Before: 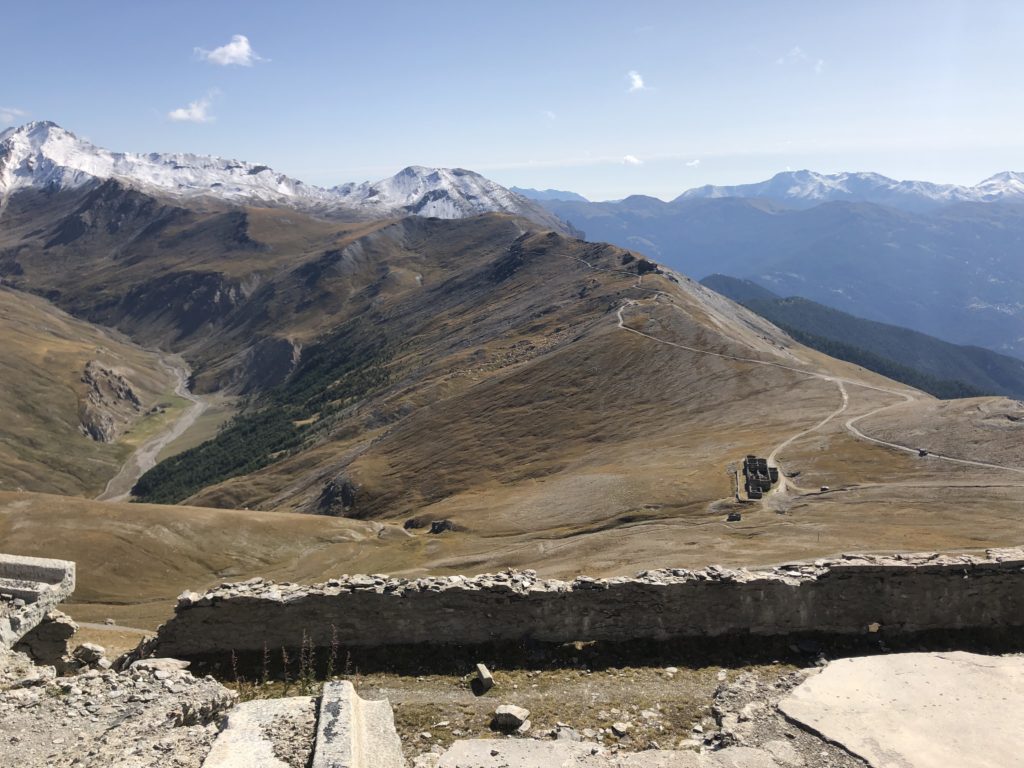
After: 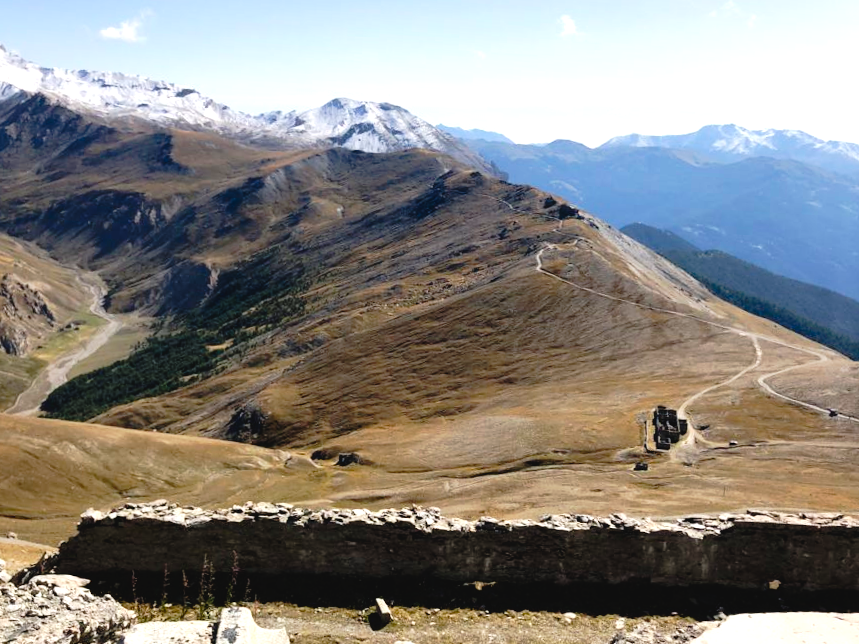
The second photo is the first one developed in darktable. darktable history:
levels: levels [0, 0.48, 0.961]
crop and rotate: angle -3.27°, left 5.211%, top 5.211%, right 4.607%, bottom 4.607%
tone curve: curves: ch0 [(0, 0) (0.003, 0.033) (0.011, 0.033) (0.025, 0.036) (0.044, 0.039) (0.069, 0.04) (0.1, 0.043) (0.136, 0.052) (0.177, 0.085) (0.224, 0.14) (0.277, 0.225) (0.335, 0.333) (0.399, 0.419) (0.468, 0.51) (0.543, 0.603) (0.623, 0.713) (0.709, 0.808) (0.801, 0.901) (0.898, 0.98) (1, 1)], preserve colors none
